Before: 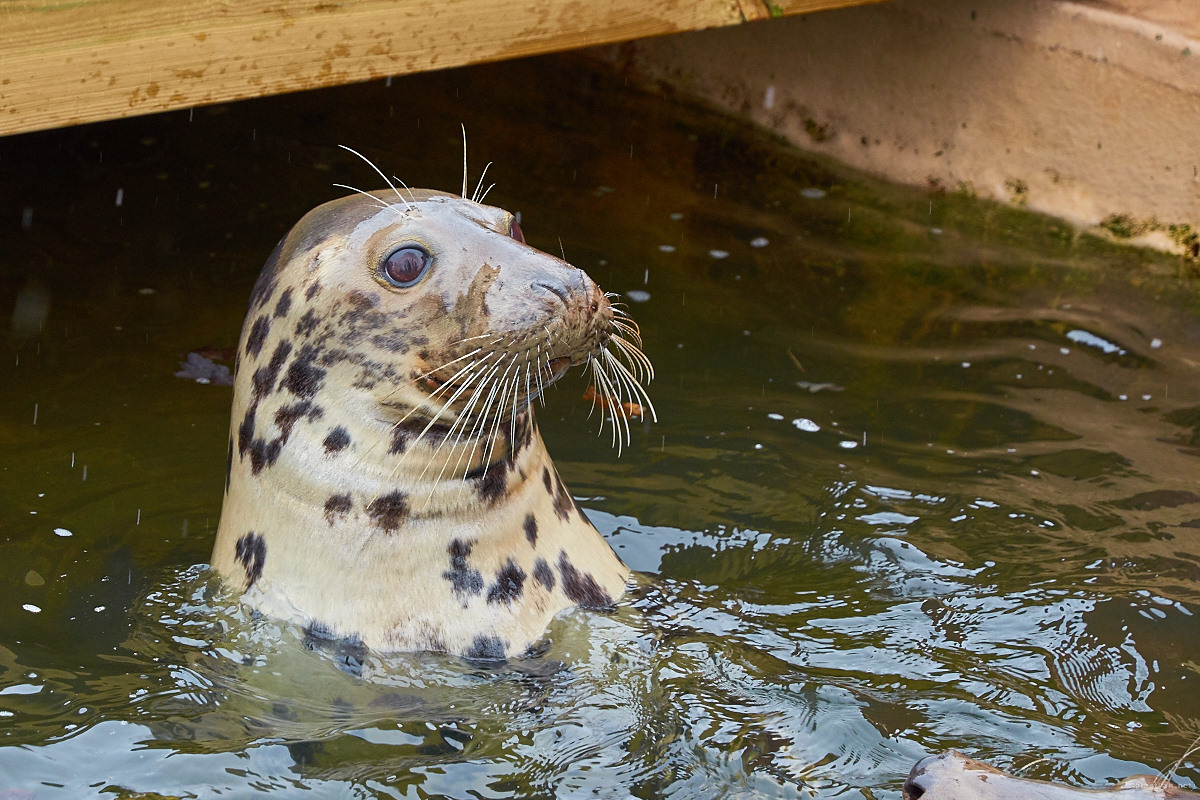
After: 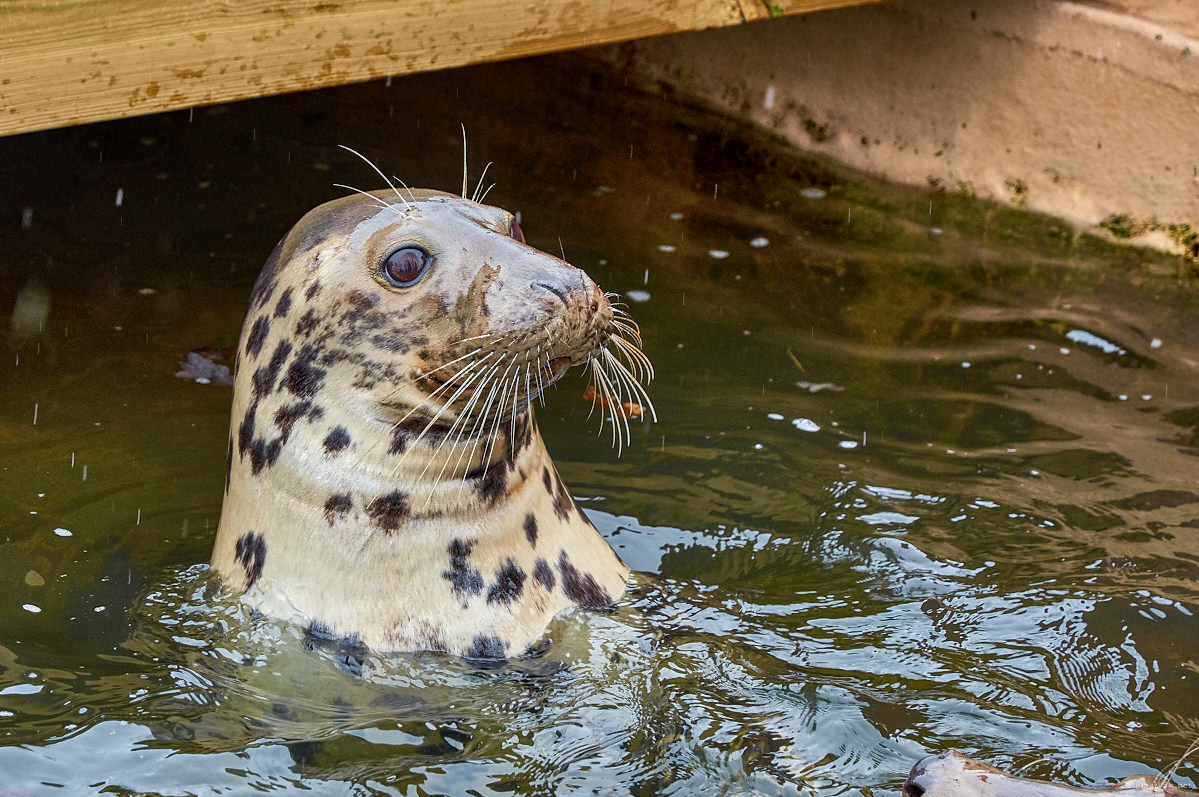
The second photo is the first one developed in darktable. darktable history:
shadows and highlights: low approximation 0.01, soften with gaussian
crop: top 0.087%, bottom 0.193%
local contrast: highlights 34%, detail 135%
